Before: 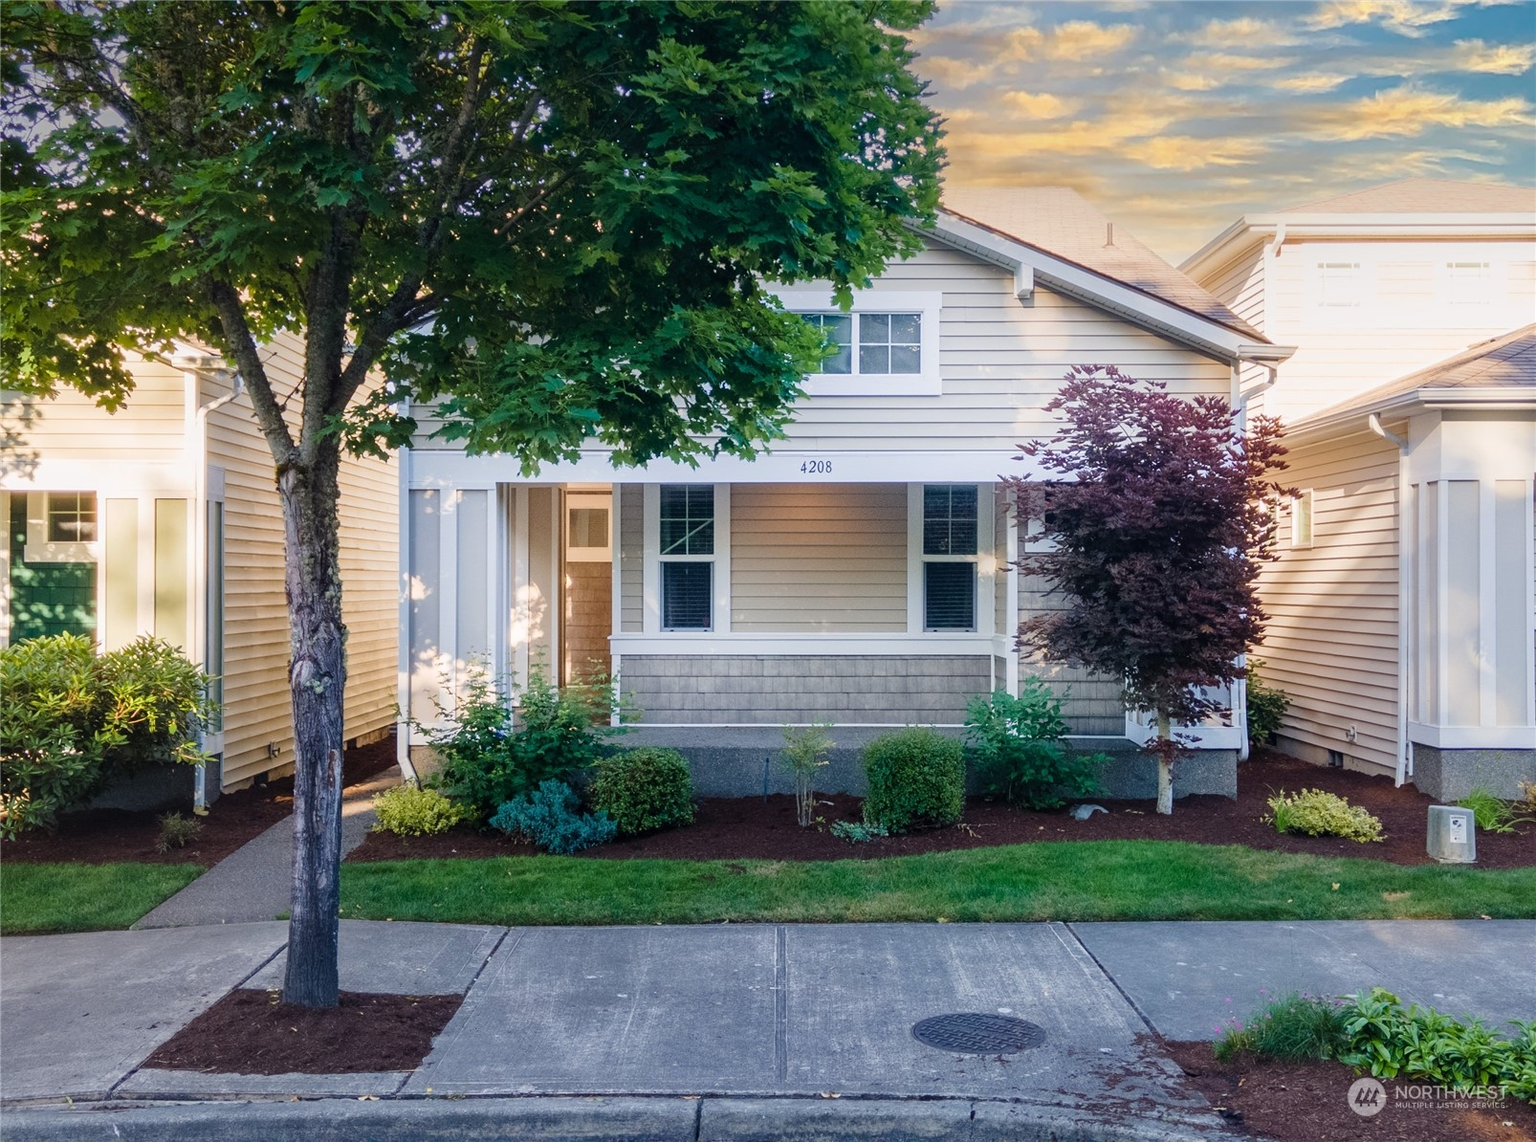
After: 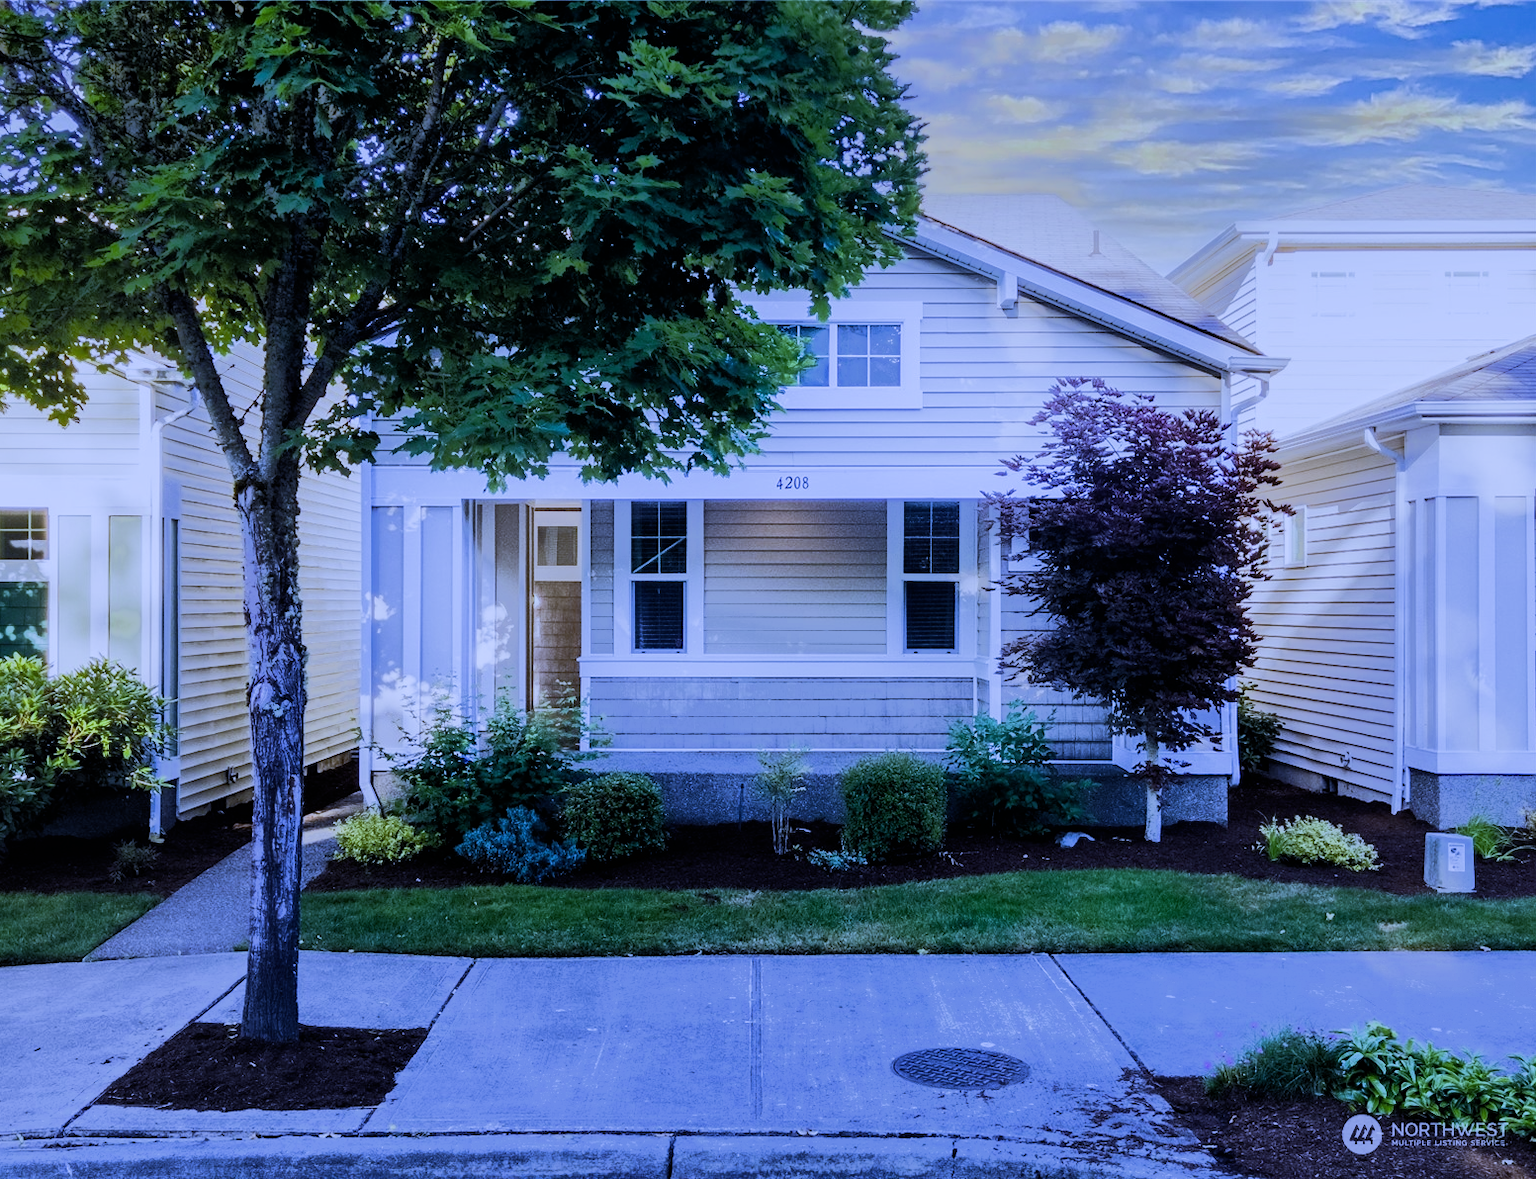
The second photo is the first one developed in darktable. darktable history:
filmic rgb: black relative exposure -5 EV, white relative exposure 3.5 EV, hardness 3.19, contrast 1.3, highlights saturation mix -50%
white balance: red 0.766, blue 1.537
tone equalizer: -7 EV -0.63 EV, -6 EV 1 EV, -5 EV -0.45 EV, -4 EV 0.43 EV, -3 EV 0.41 EV, -2 EV 0.15 EV, -1 EV -0.15 EV, +0 EV -0.39 EV, smoothing diameter 25%, edges refinement/feathering 10, preserve details guided filter
crop and rotate: left 3.238%
